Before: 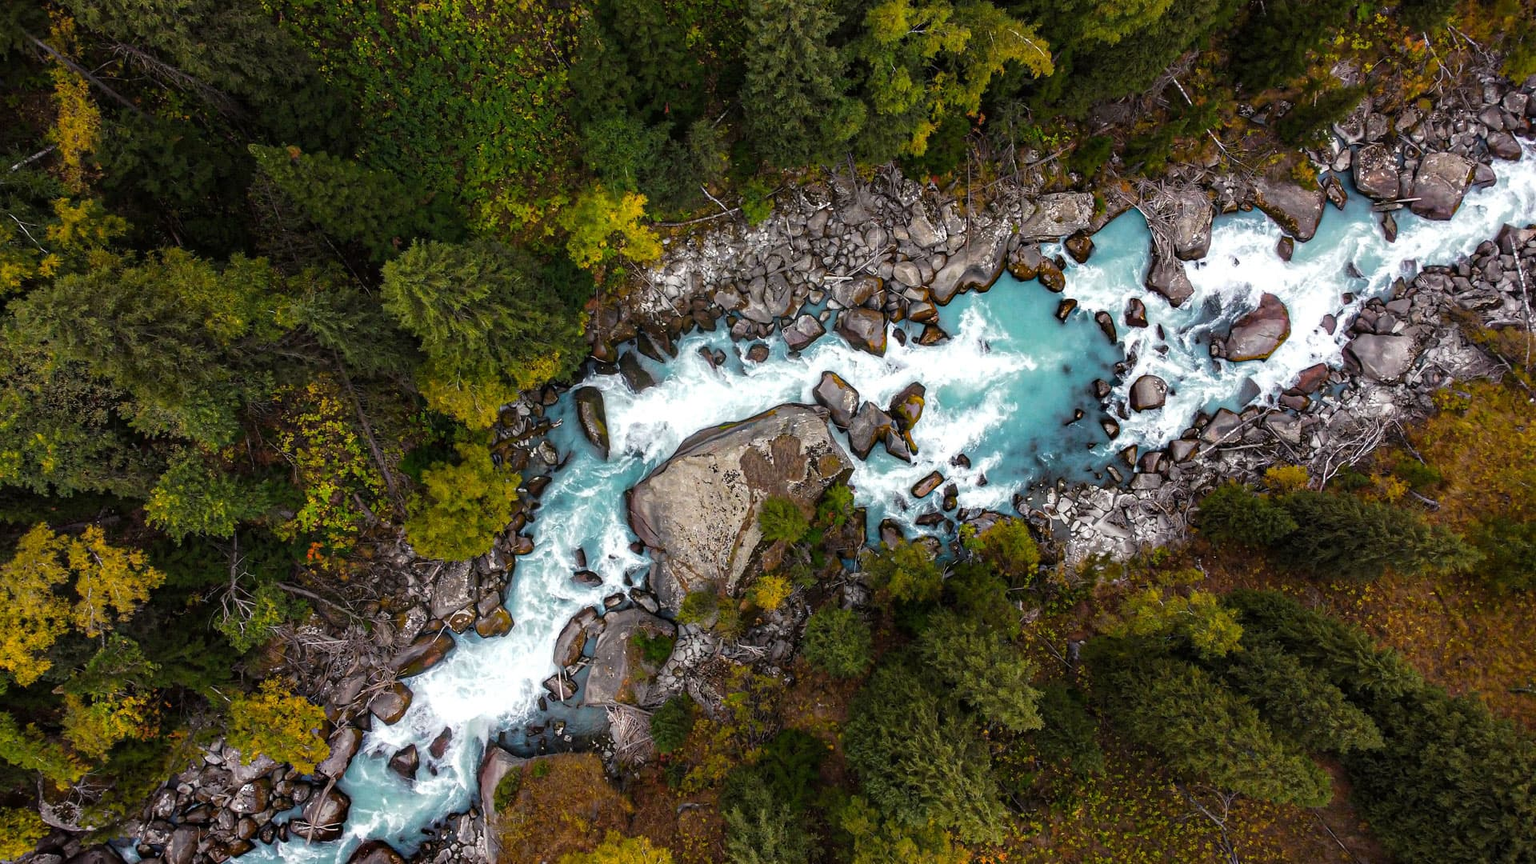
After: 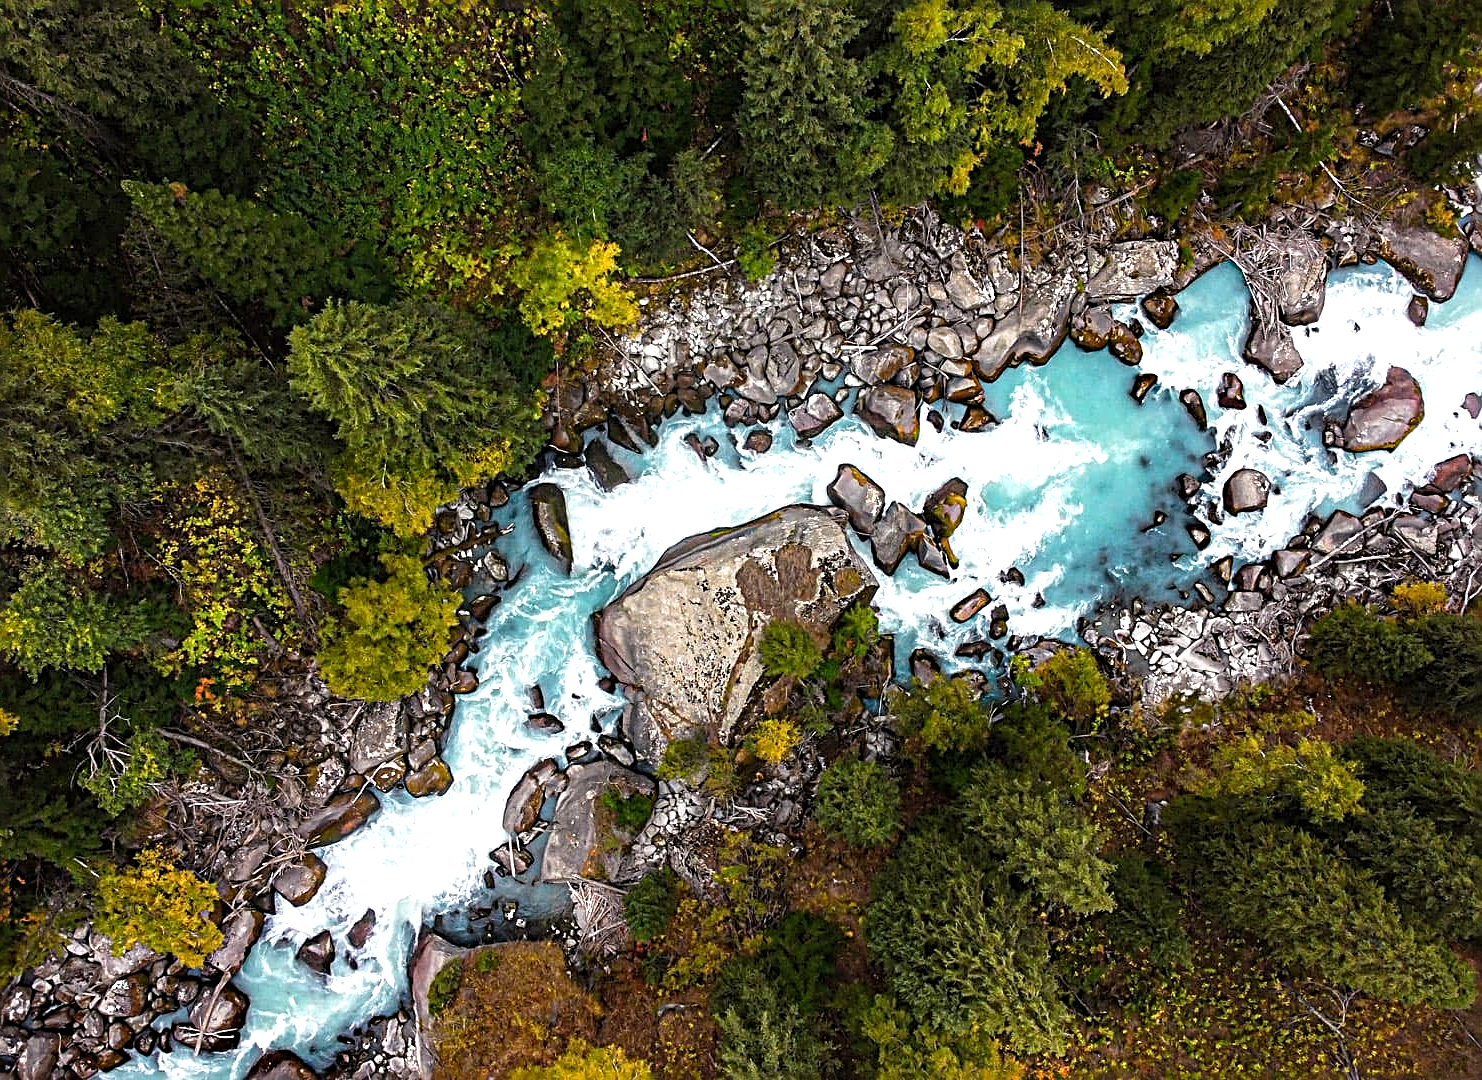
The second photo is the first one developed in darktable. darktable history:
sharpen: radius 3.062, amount 0.758
levels: levels [0, 0.43, 0.859]
crop: left 9.88%, right 12.888%
